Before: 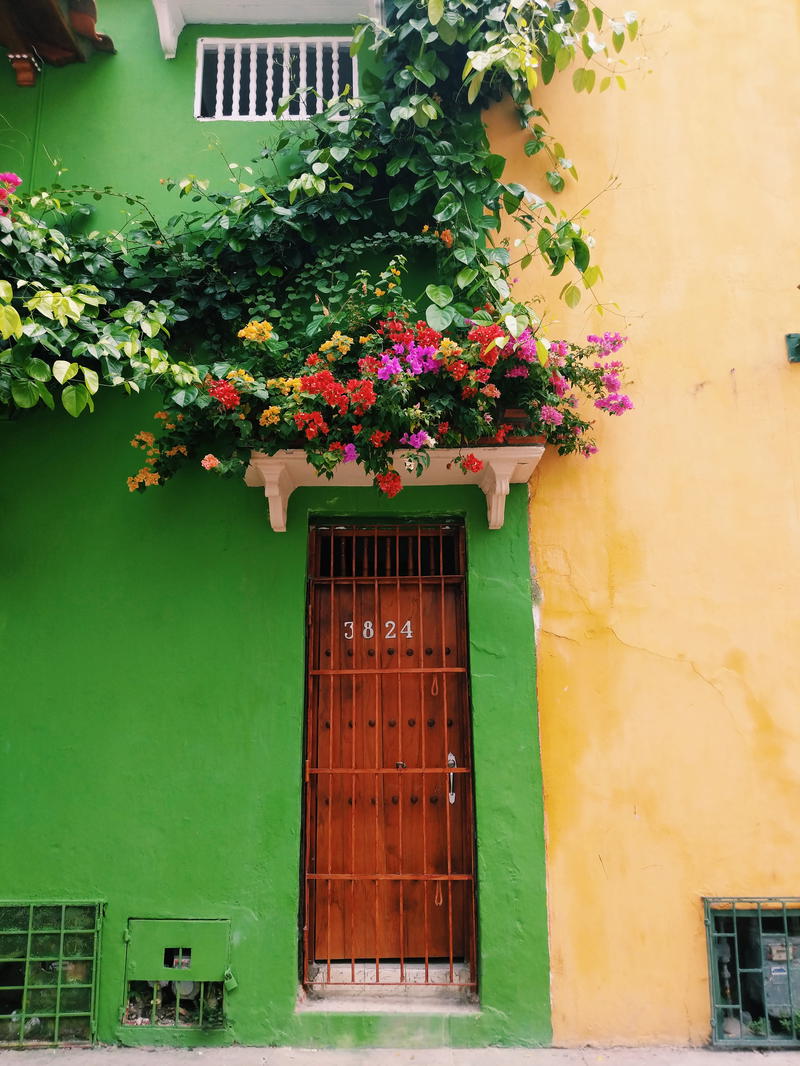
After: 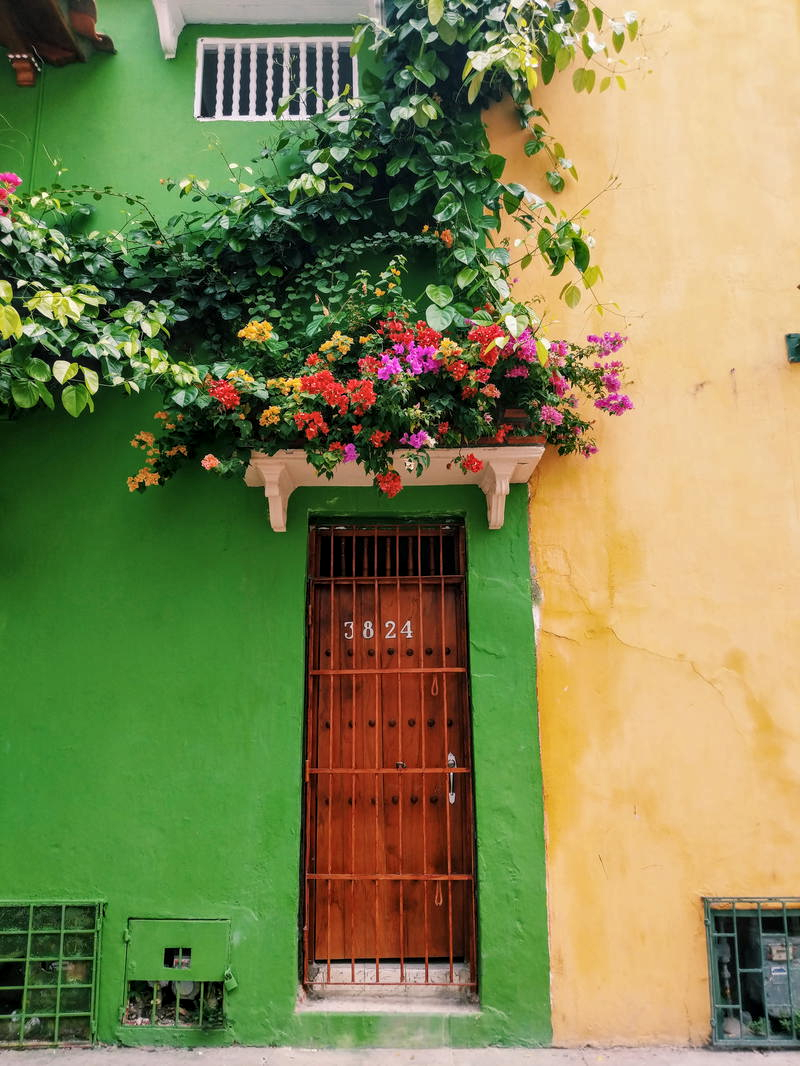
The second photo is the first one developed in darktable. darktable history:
shadows and highlights: shadows 37.27, highlights -28.18, soften with gaussian
local contrast: on, module defaults
